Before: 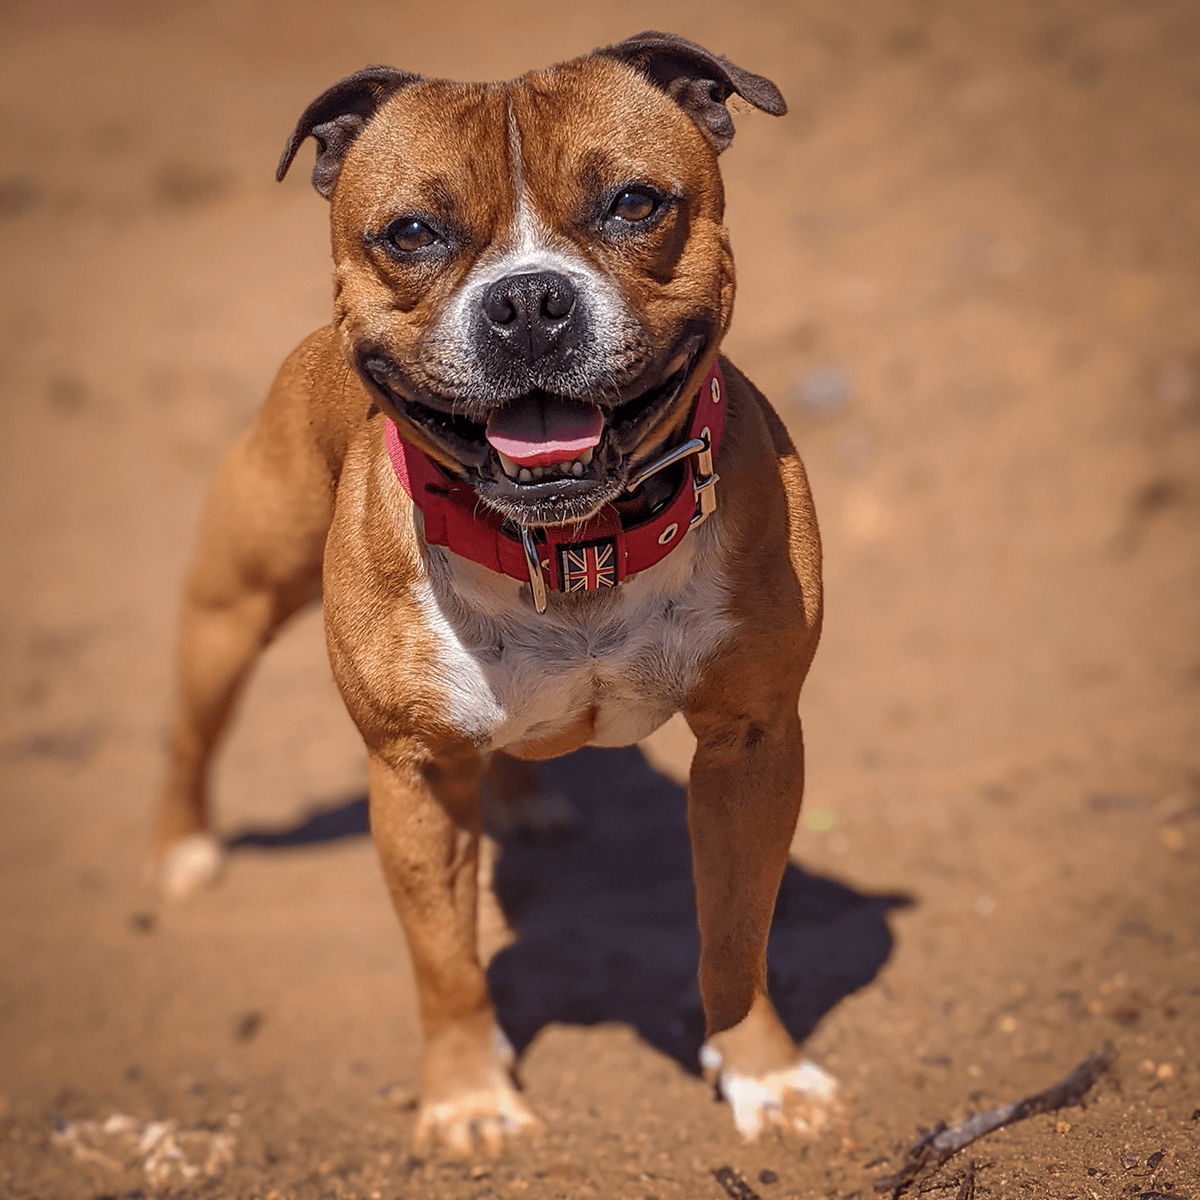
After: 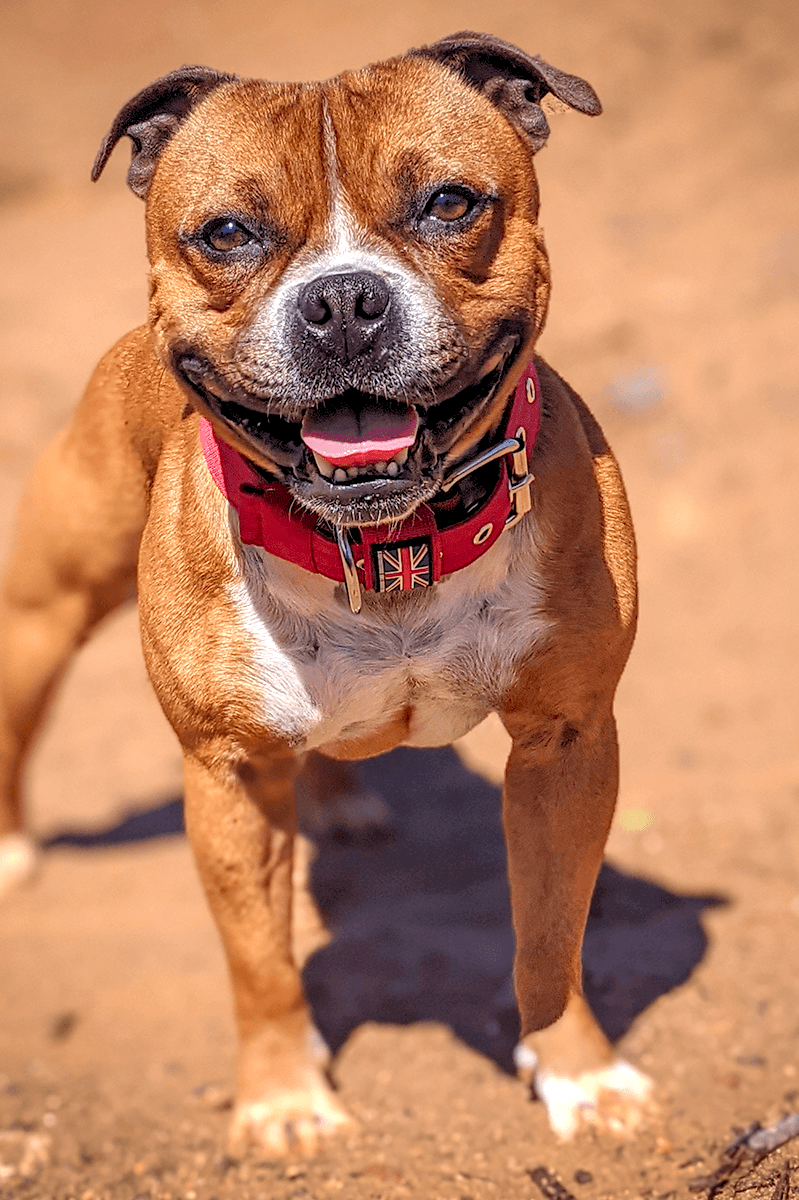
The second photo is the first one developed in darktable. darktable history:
levels: black 3.83%, white 90.64%, levels [0.044, 0.416, 0.908]
crop: left 15.419%, right 17.914%
local contrast: on, module defaults
